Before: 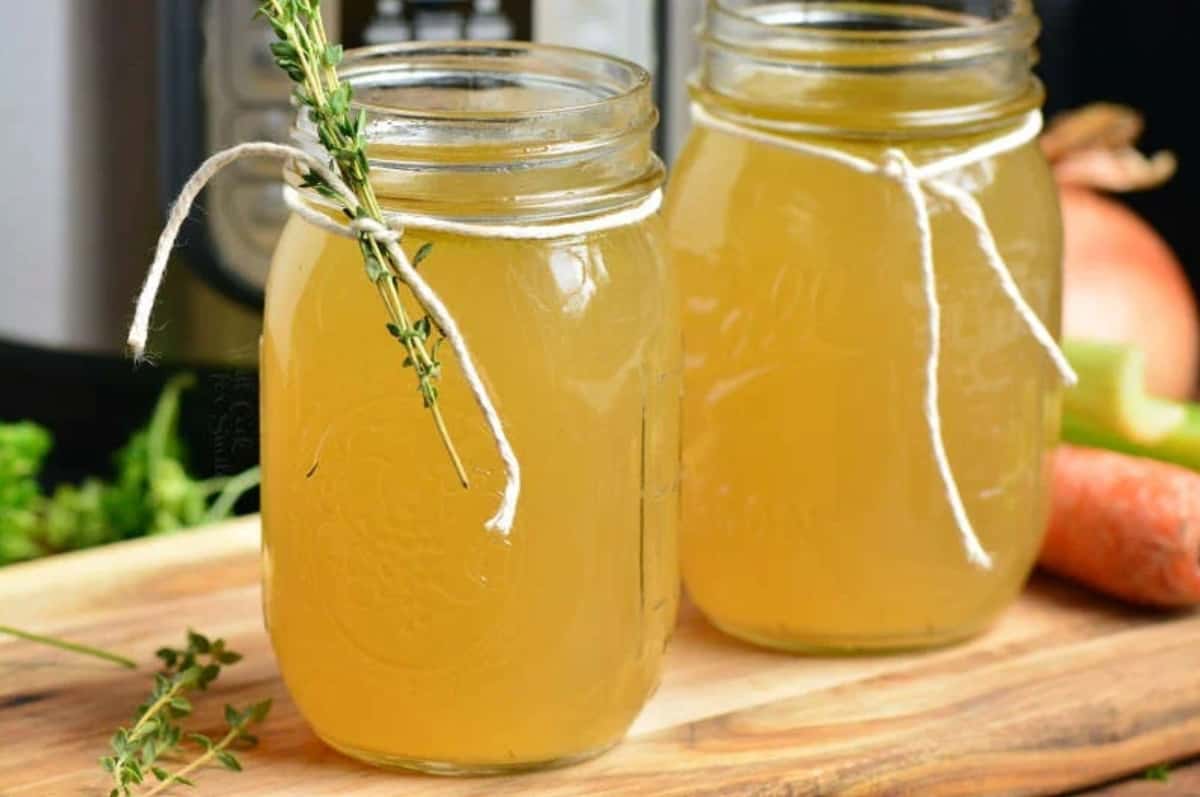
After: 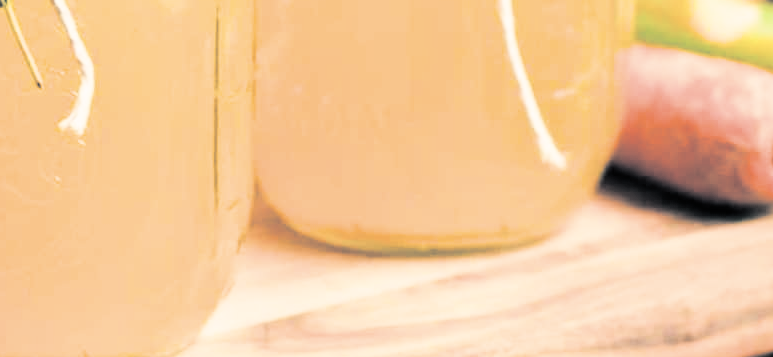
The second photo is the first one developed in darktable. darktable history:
white balance: red 1, blue 1
exposure: black level correction 0, exposure 0.95 EV, compensate exposure bias true, compensate highlight preservation false
filmic rgb: black relative exposure -5 EV, hardness 2.88, contrast 1.5
color correction: highlights a* 5.59, highlights b* 5.24, saturation 0.68
split-toning: shadows › hue 205.2°, shadows › saturation 0.43, highlights › hue 54°, highlights › saturation 0.54
crop and rotate: left 35.509%, top 50.238%, bottom 4.934%
rgb curve: mode RGB, independent channels
